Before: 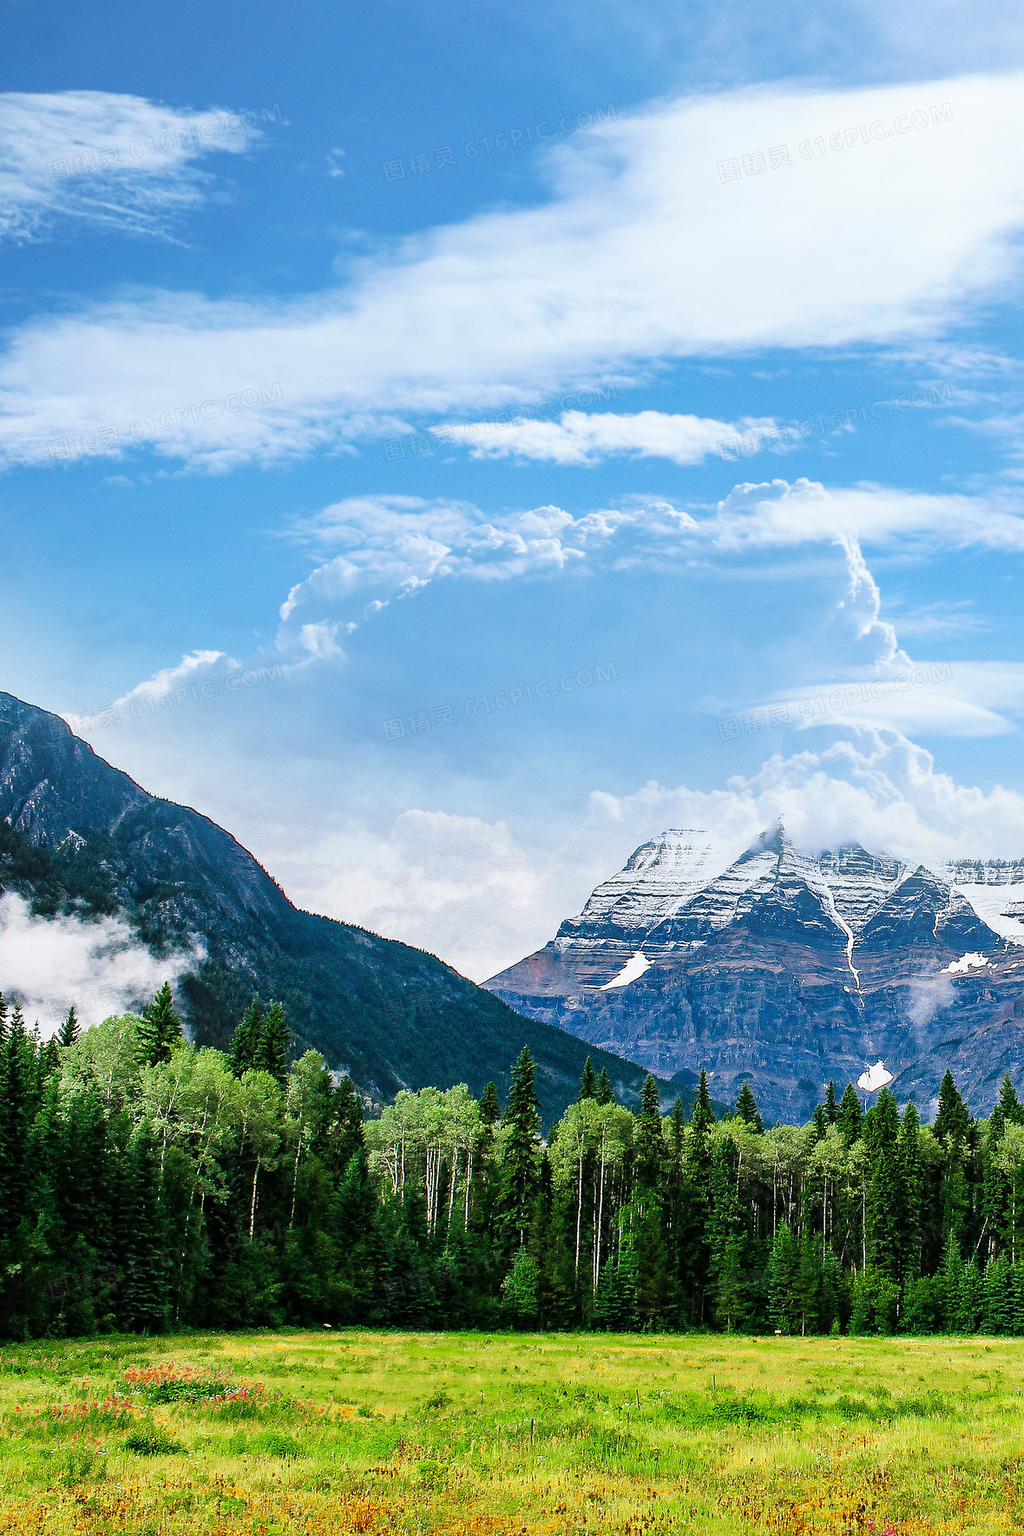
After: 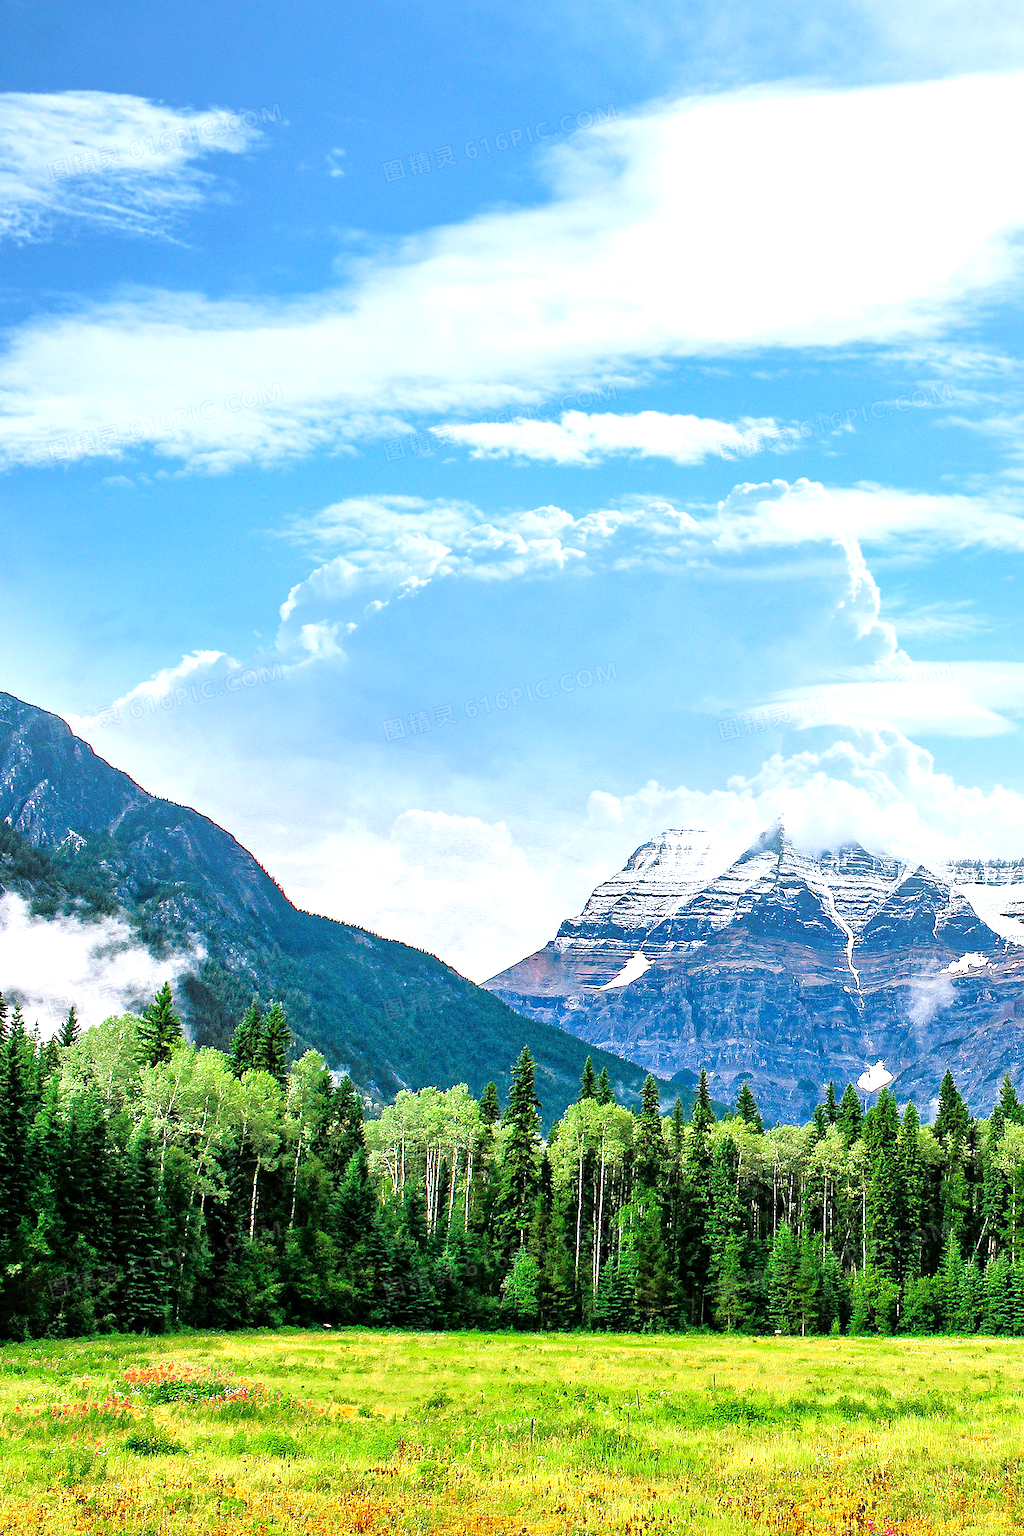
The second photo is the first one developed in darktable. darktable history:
exposure: black level correction 0.001, exposure 0.5 EV, compensate exposure bias true, compensate highlight preservation false
tone equalizer: -7 EV 0.15 EV, -6 EV 0.6 EV, -5 EV 1.15 EV, -4 EV 1.33 EV, -3 EV 1.15 EV, -2 EV 0.6 EV, -1 EV 0.15 EV, mask exposure compensation -0.5 EV
